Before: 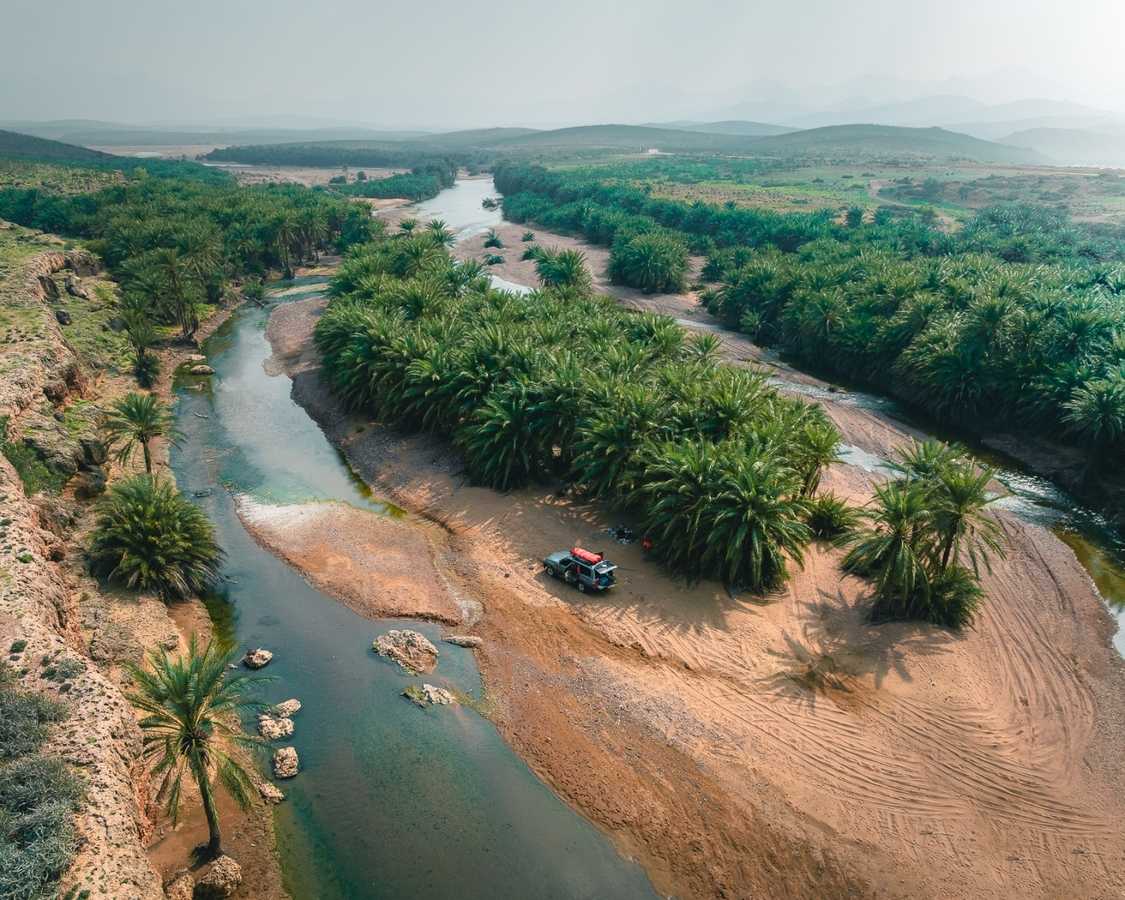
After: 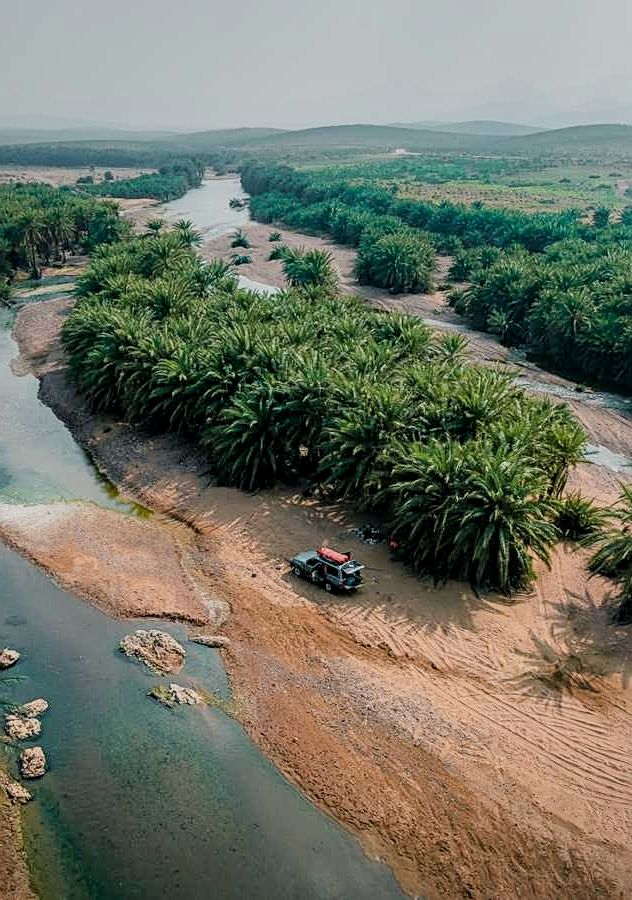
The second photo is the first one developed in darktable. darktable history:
sharpen: on, module defaults
crop and rotate: left 22.516%, right 21.234%
filmic rgb: black relative exposure -7.65 EV, white relative exposure 4.56 EV, hardness 3.61
local contrast: on, module defaults
